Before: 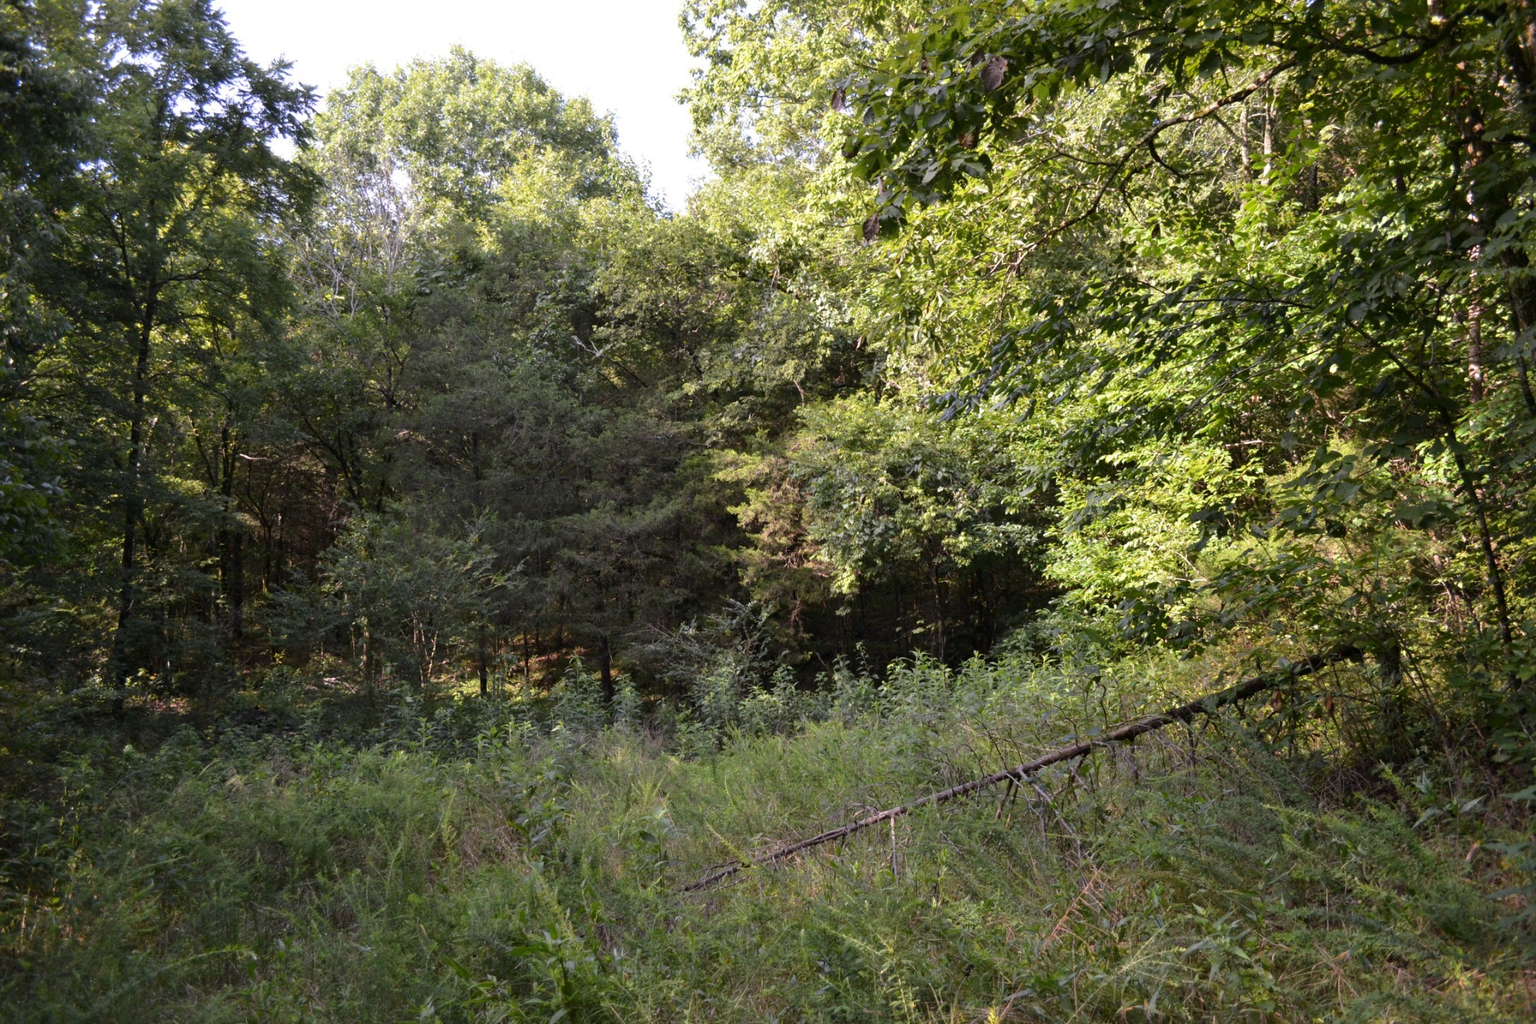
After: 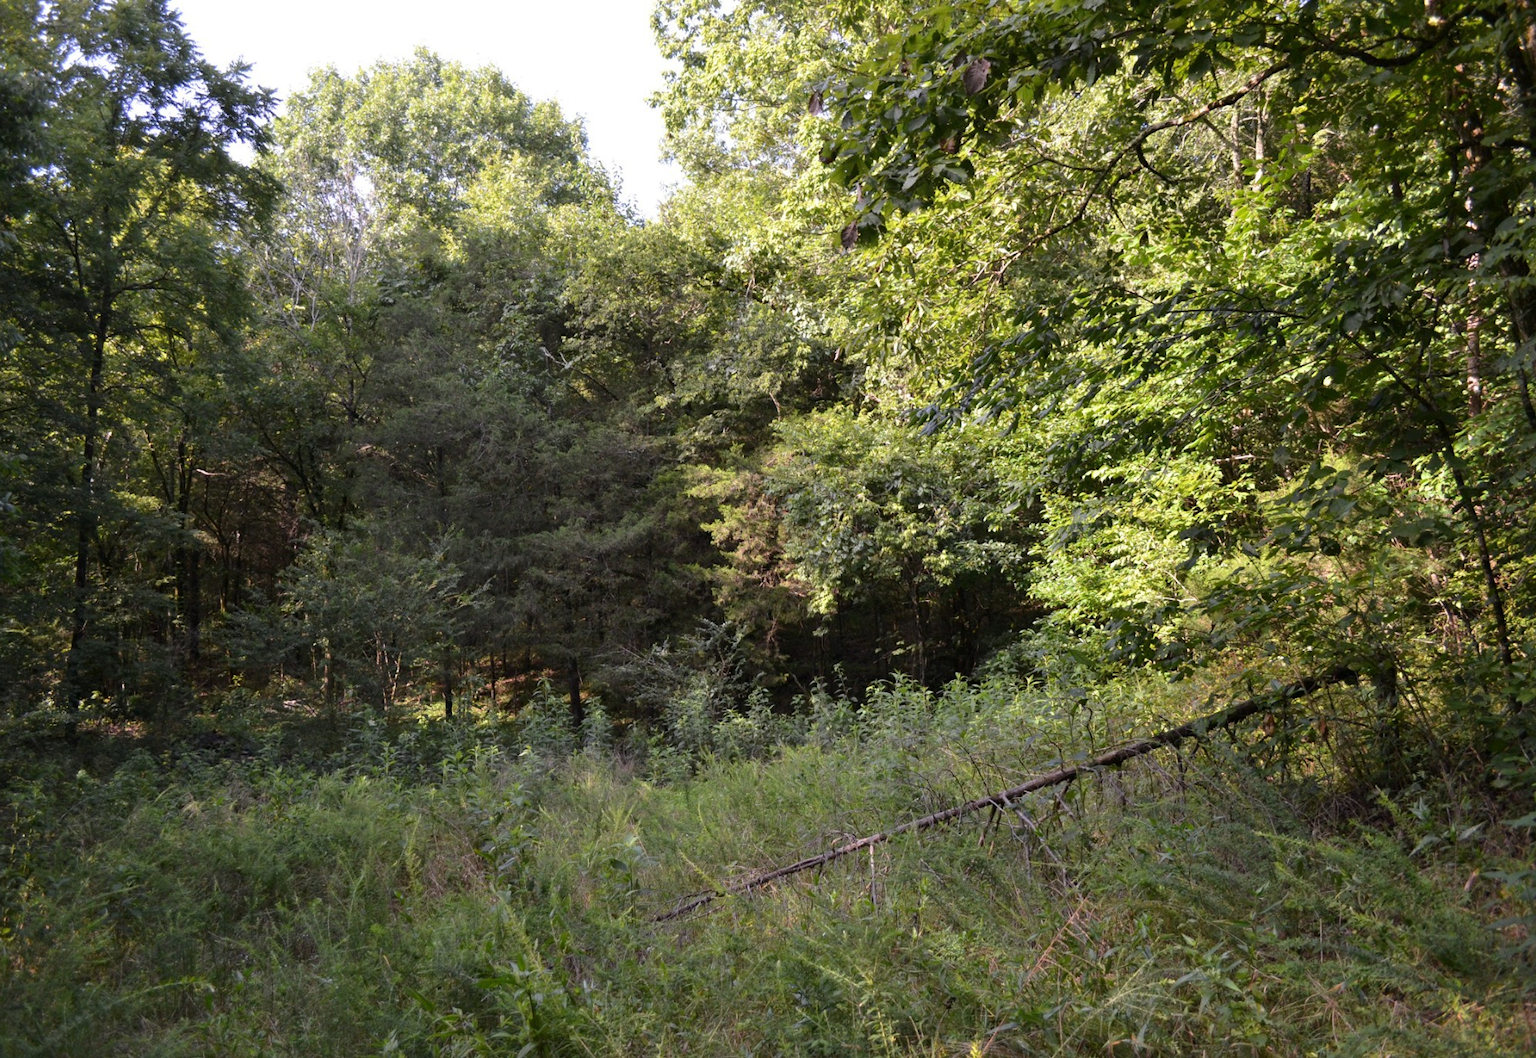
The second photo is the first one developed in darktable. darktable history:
crop and rotate: left 3.235%
